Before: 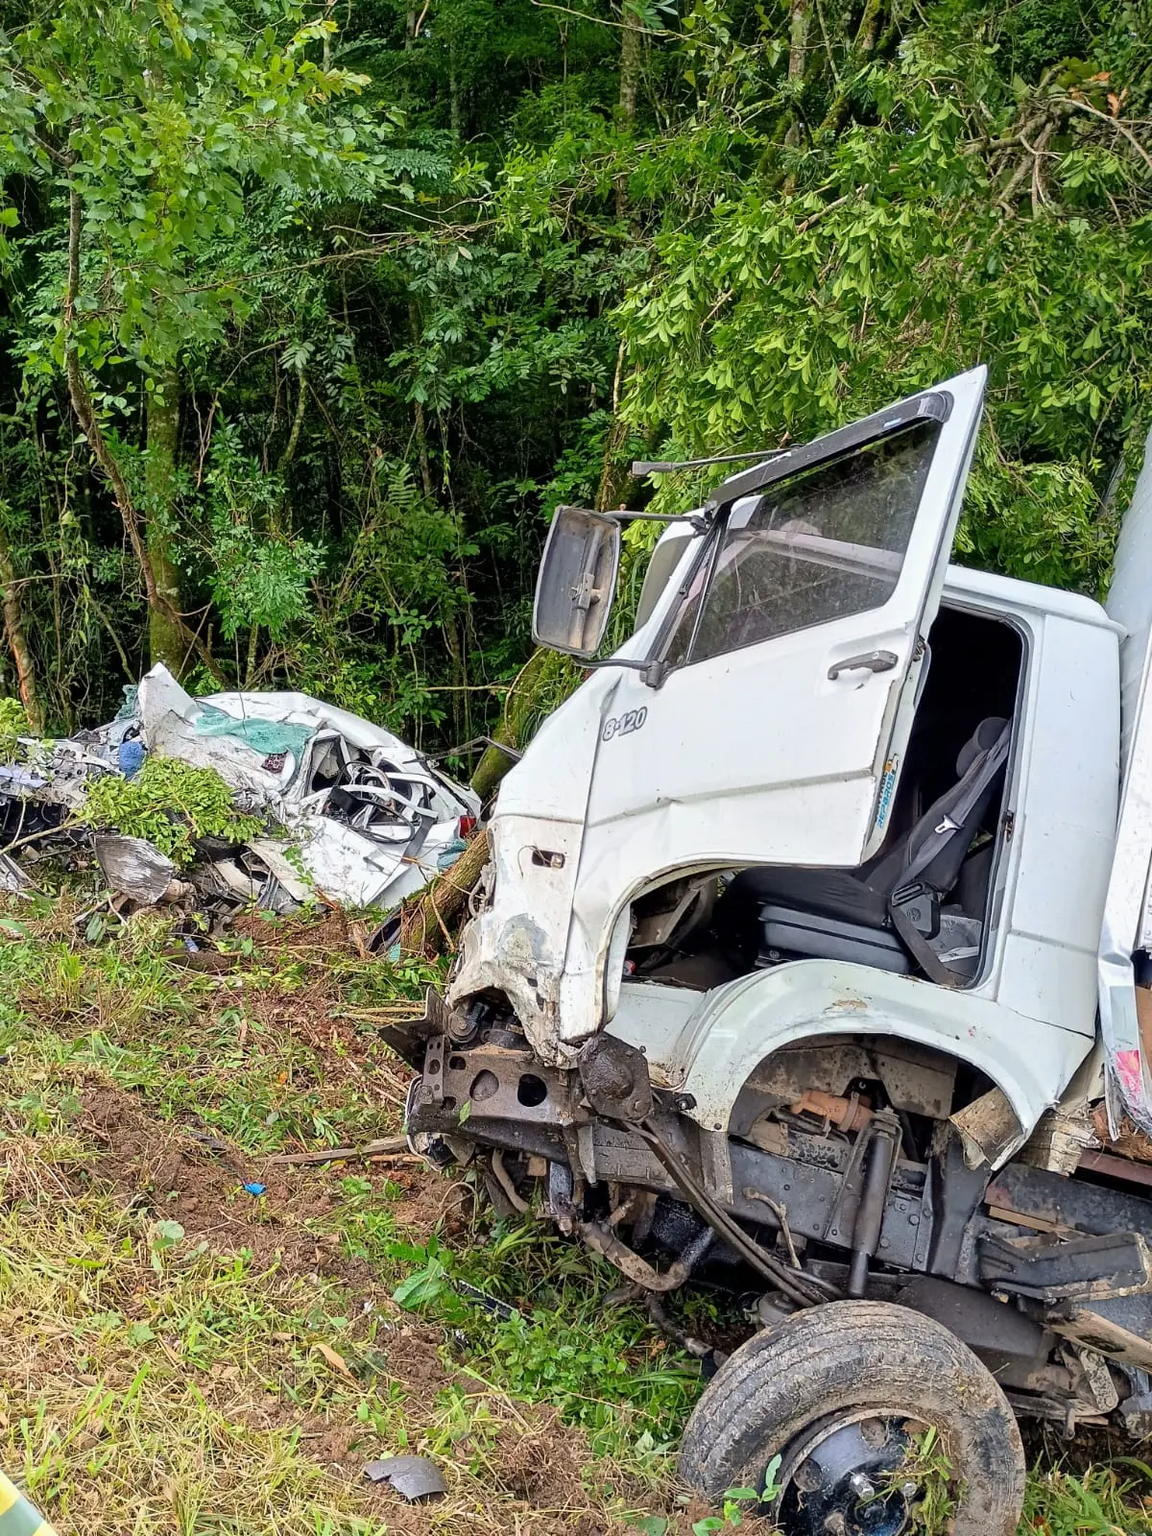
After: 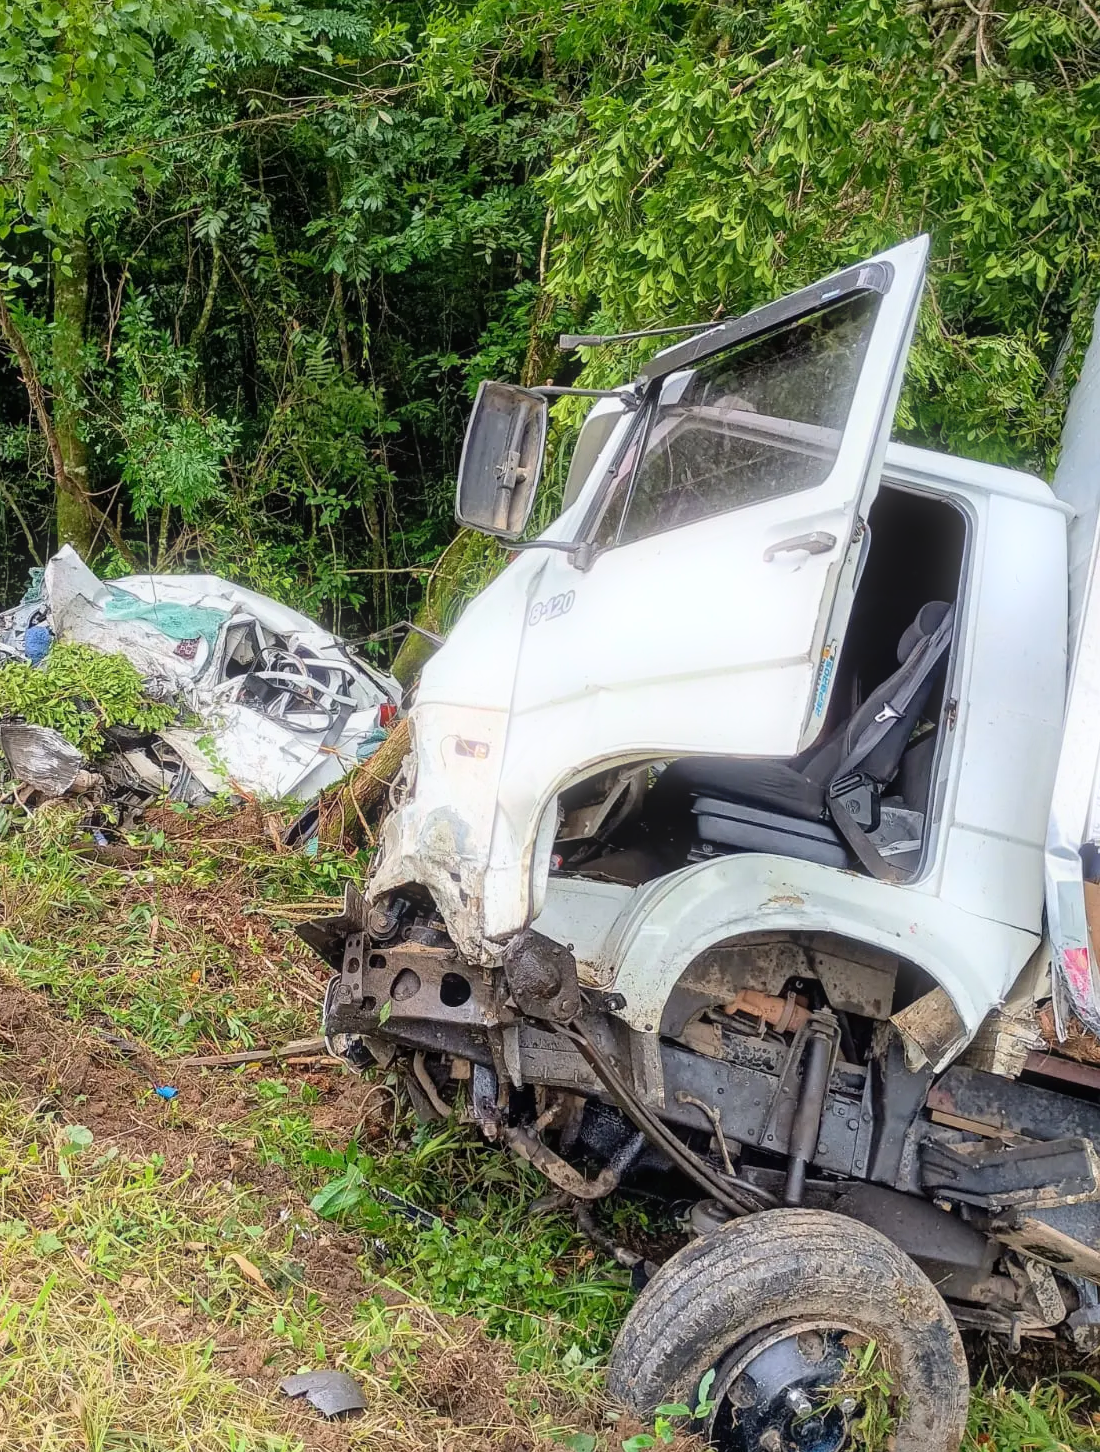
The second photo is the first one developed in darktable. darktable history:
bloom: size 5%, threshold 95%, strength 15%
crop and rotate: left 8.262%, top 9.226%
exposure: black level correction 0.001, compensate highlight preservation false
local contrast: detail 110%
